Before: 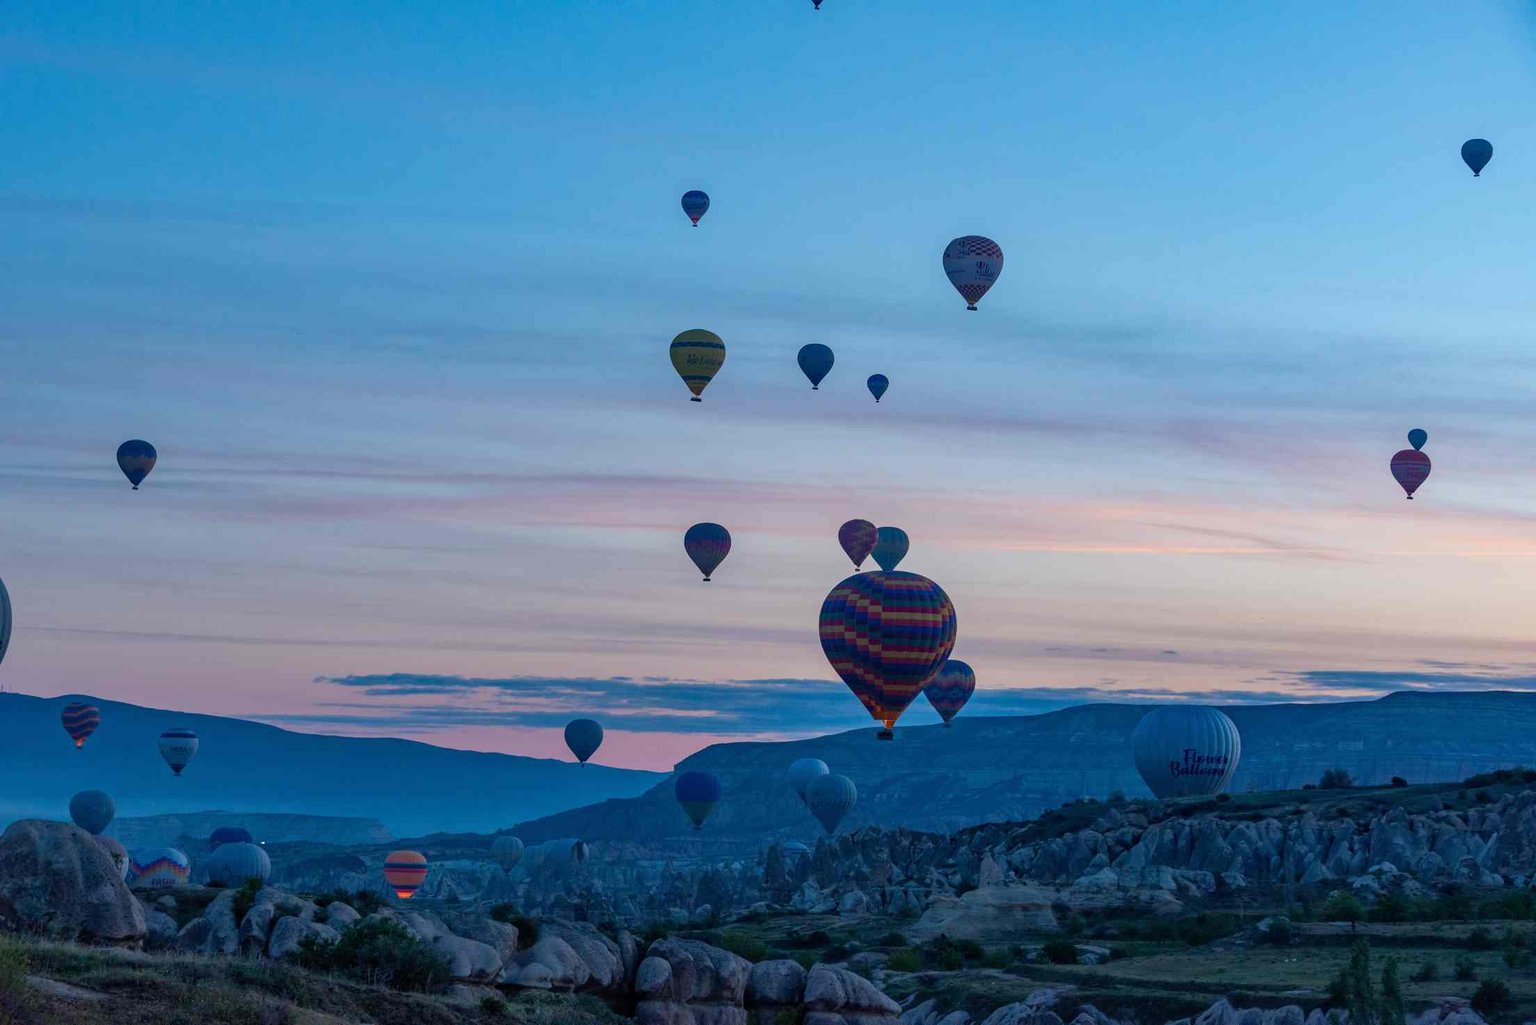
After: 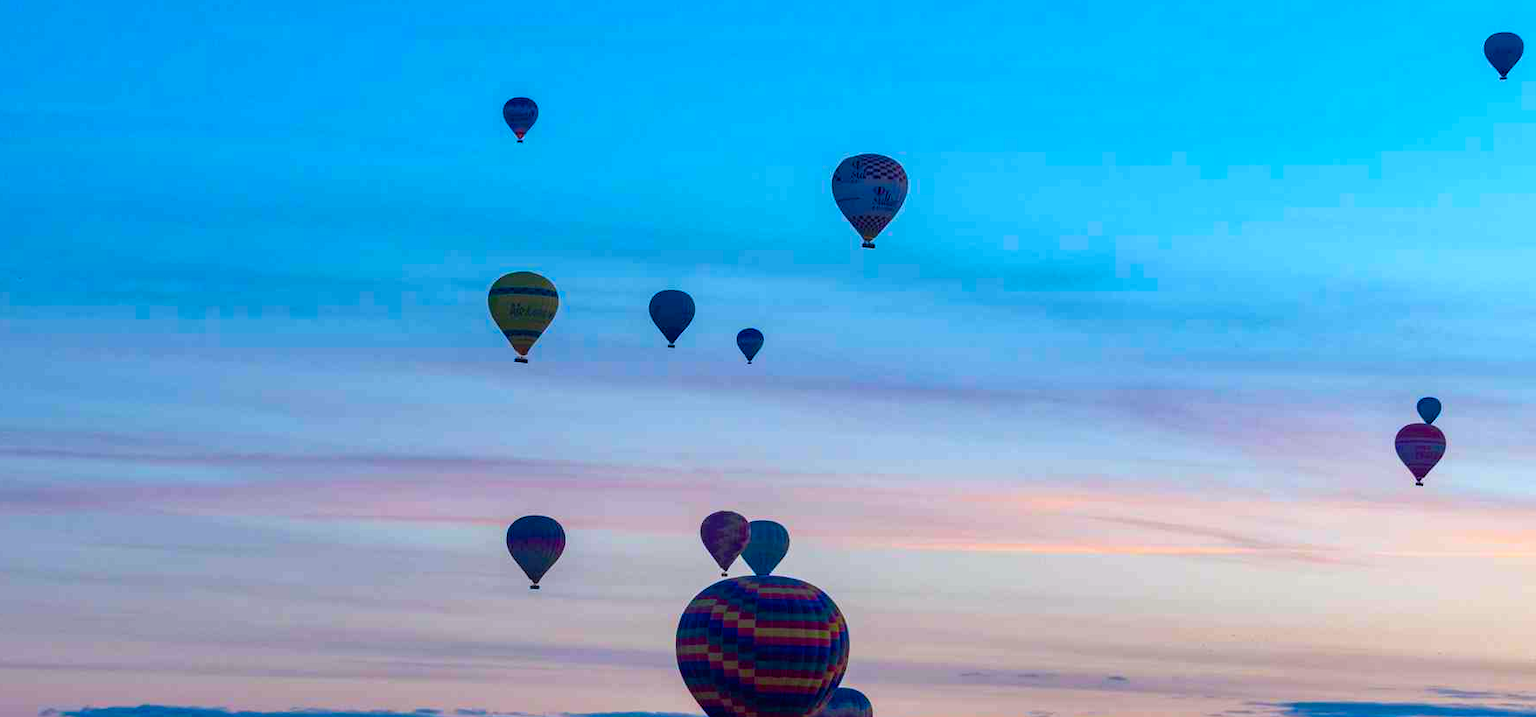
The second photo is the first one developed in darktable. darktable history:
crop: left 18.38%, top 11.092%, right 2.134%, bottom 33.217%
color correction: highlights a* -2.73, highlights b* -2.09, shadows a* 2.41, shadows b* 2.73
color balance rgb: linear chroma grading › global chroma 15%, perceptual saturation grading › global saturation 30%
color balance: contrast 10%
